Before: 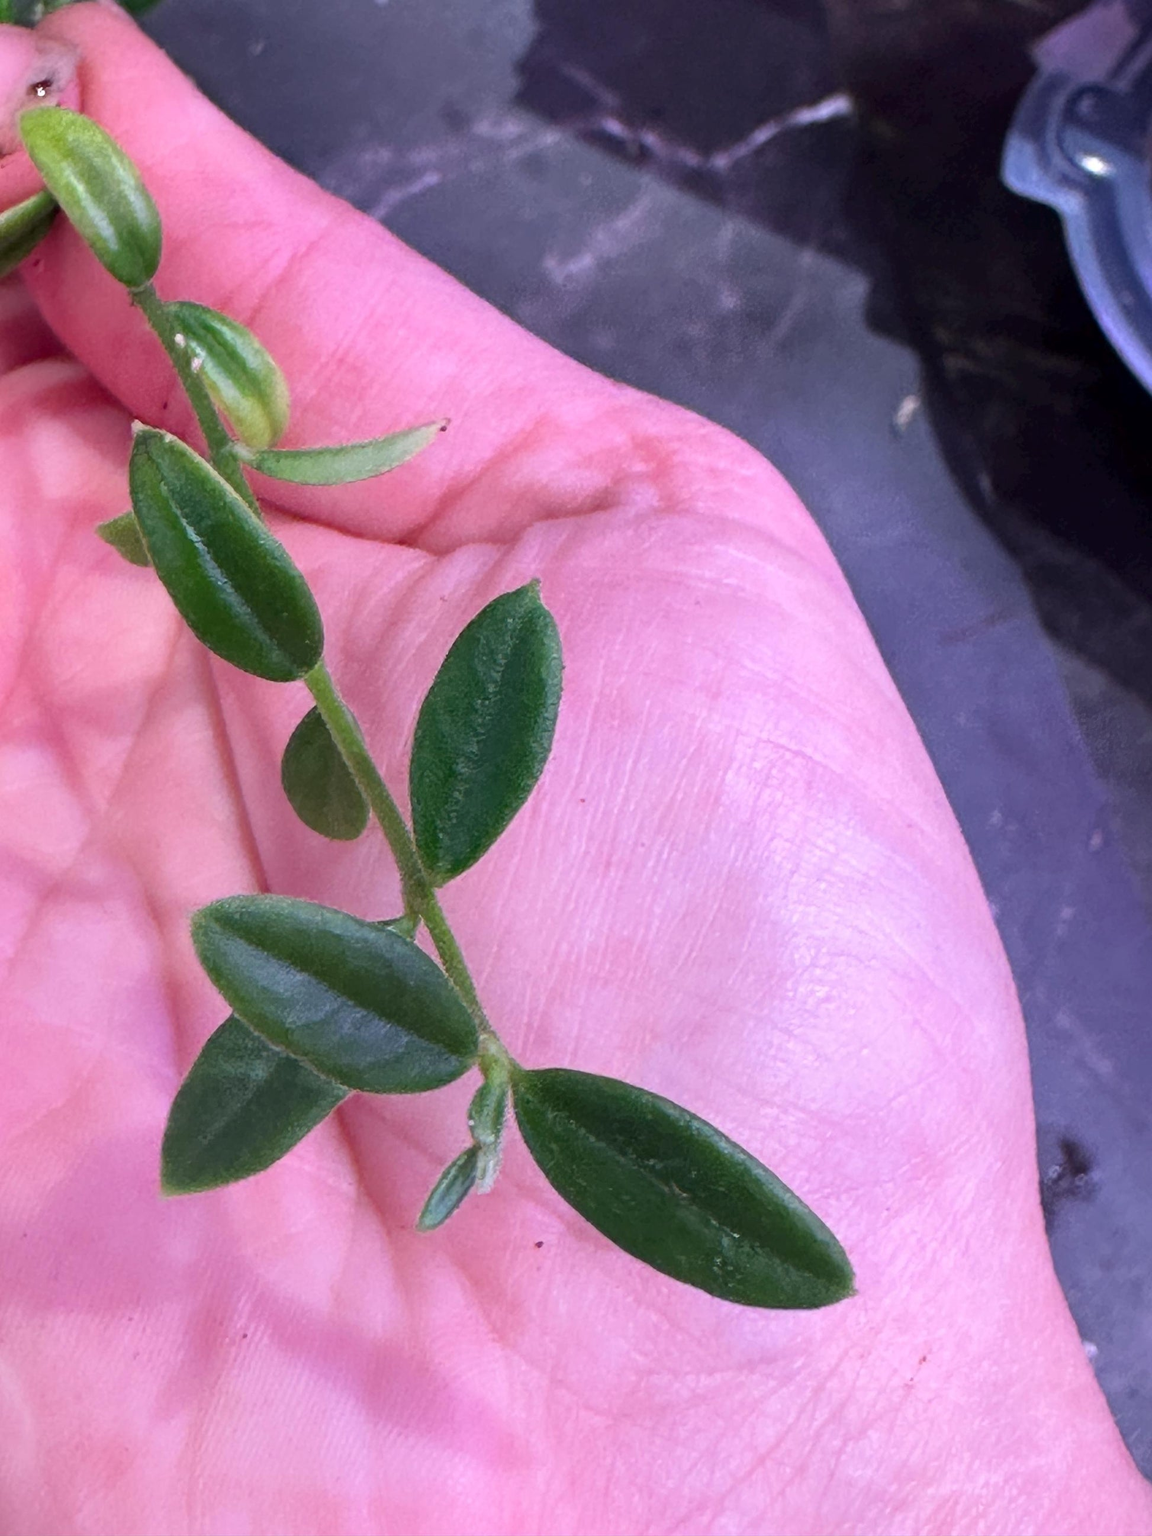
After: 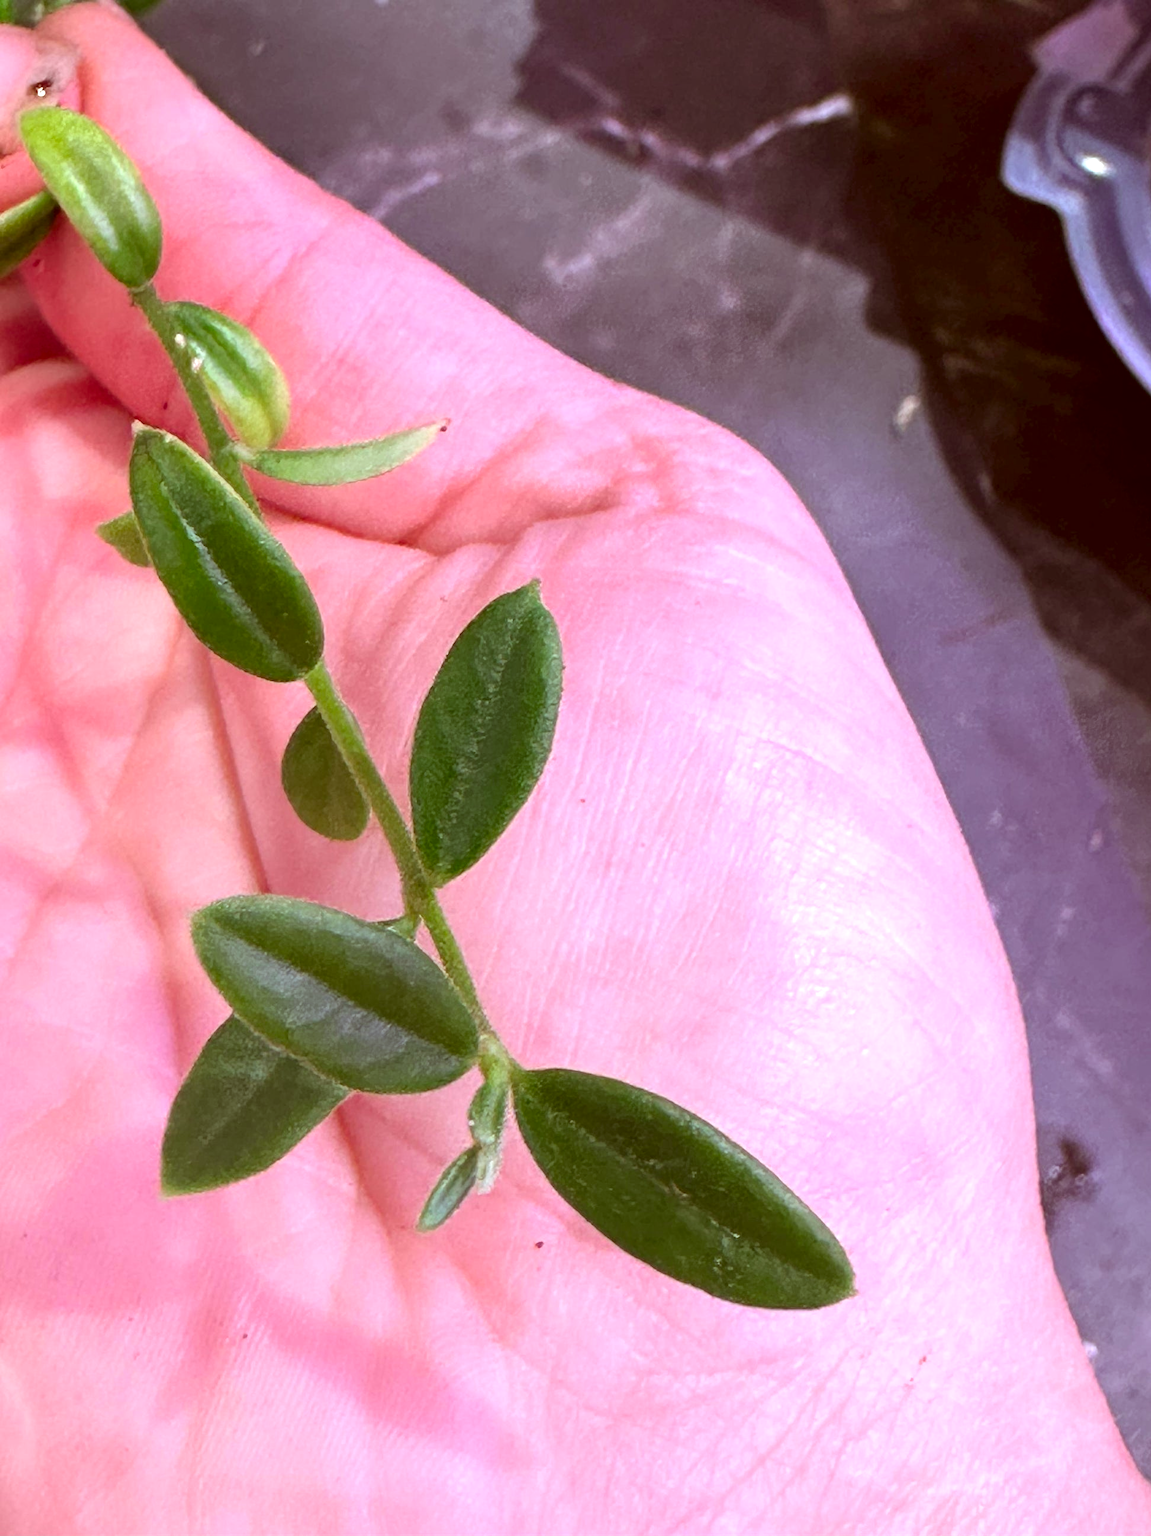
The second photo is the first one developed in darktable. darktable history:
exposure: black level correction 0, exposure 0.5 EV, compensate highlight preservation false
color correction: highlights a* -5.3, highlights b* 9.8, shadows a* 9.8, shadows b* 24.26
